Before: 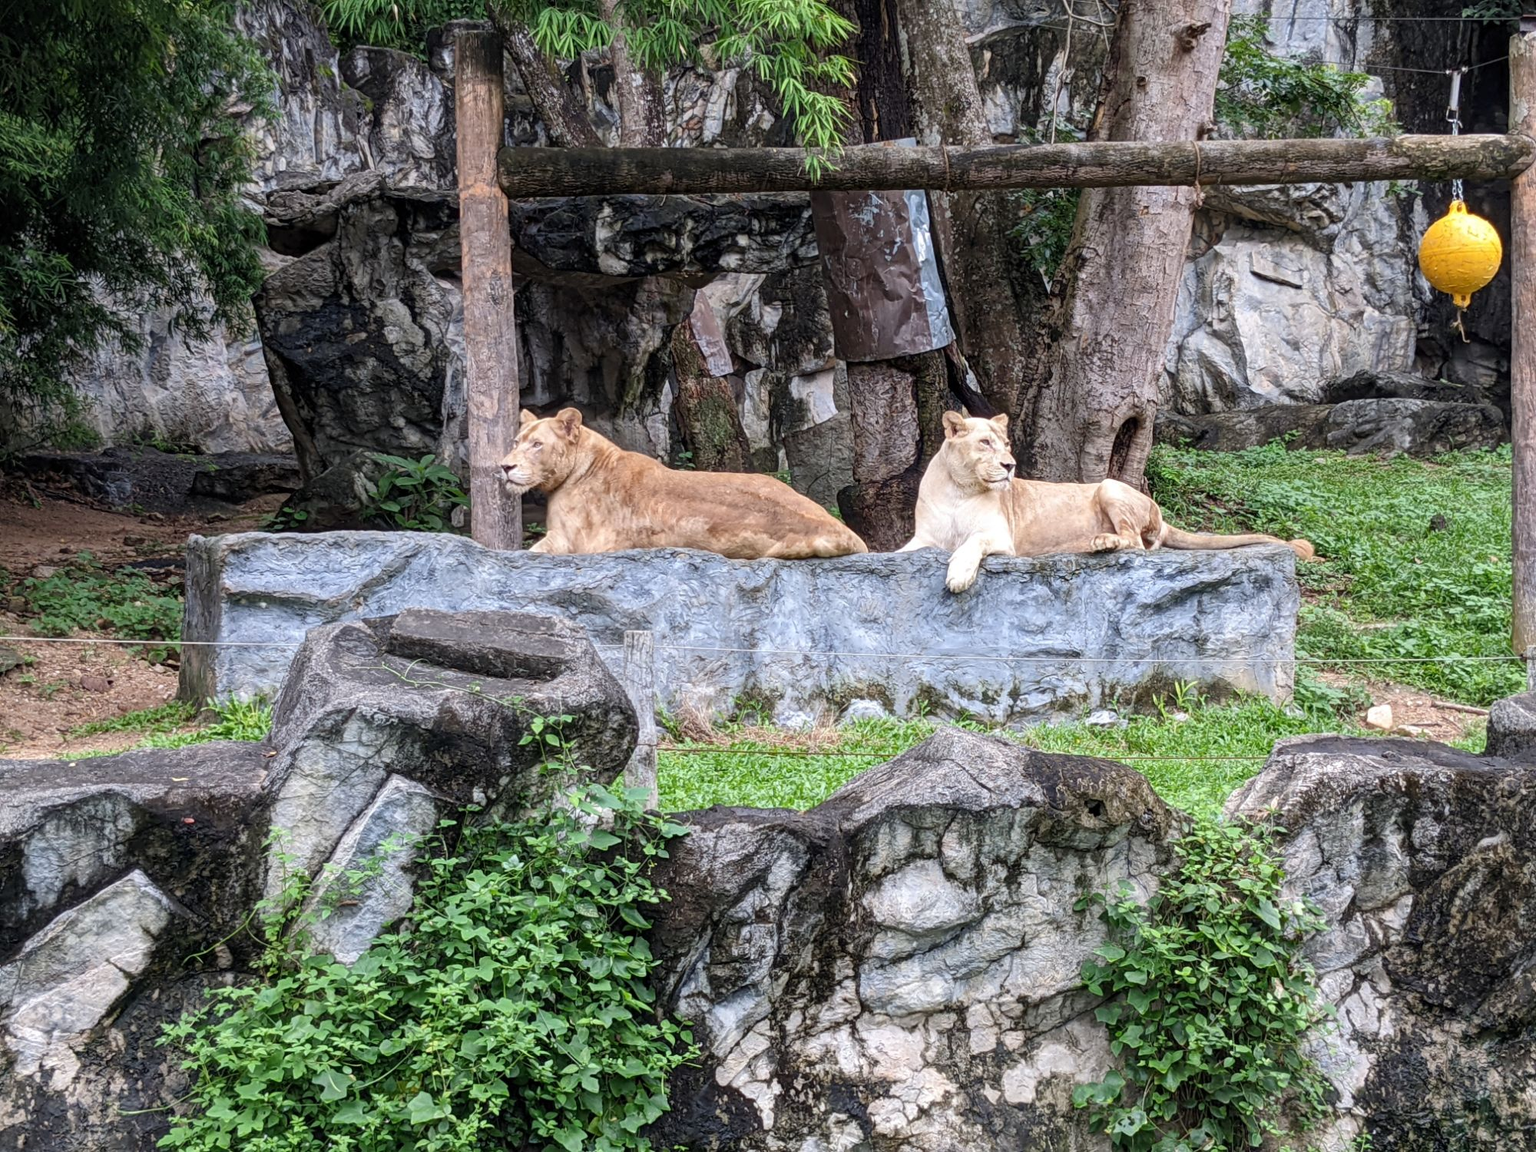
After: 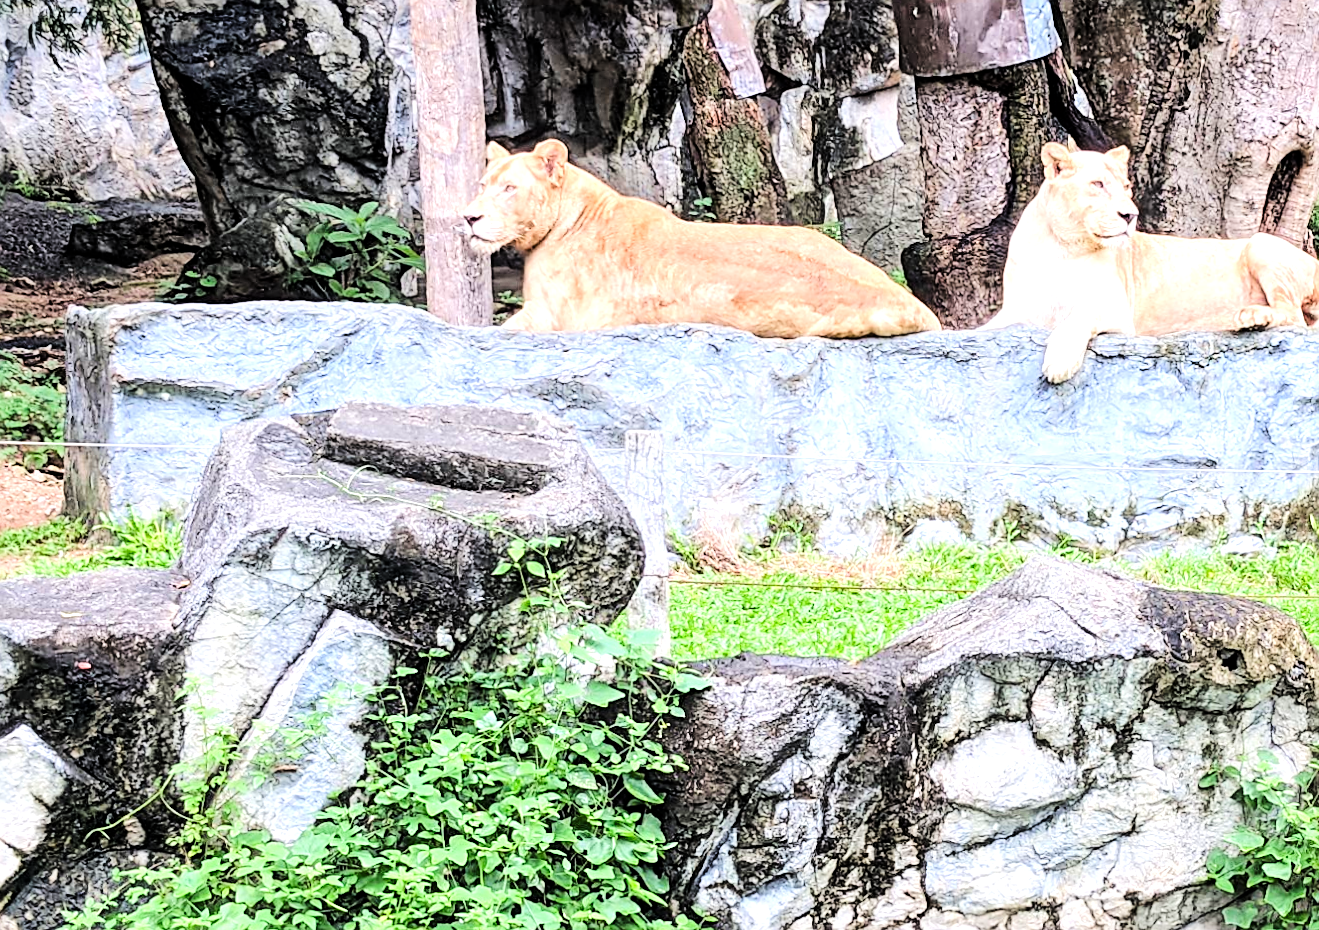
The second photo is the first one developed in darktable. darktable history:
crop: left 6.488%, top 27.668%, right 24.183%, bottom 8.656%
tone curve: curves: ch0 [(0, 0) (0.004, 0) (0.133, 0.071) (0.341, 0.453) (0.839, 0.922) (1, 1)], color space Lab, linked channels, preserve colors none
rotate and perspective: rotation 0.074°, lens shift (vertical) 0.096, lens shift (horizontal) -0.041, crop left 0.043, crop right 0.952, crop top 0.024, crop bottom 0.979
sharpen: on, module defaults
exposure: black level correction 0, exposure 0.9 EV, compensate highlight preservation false
